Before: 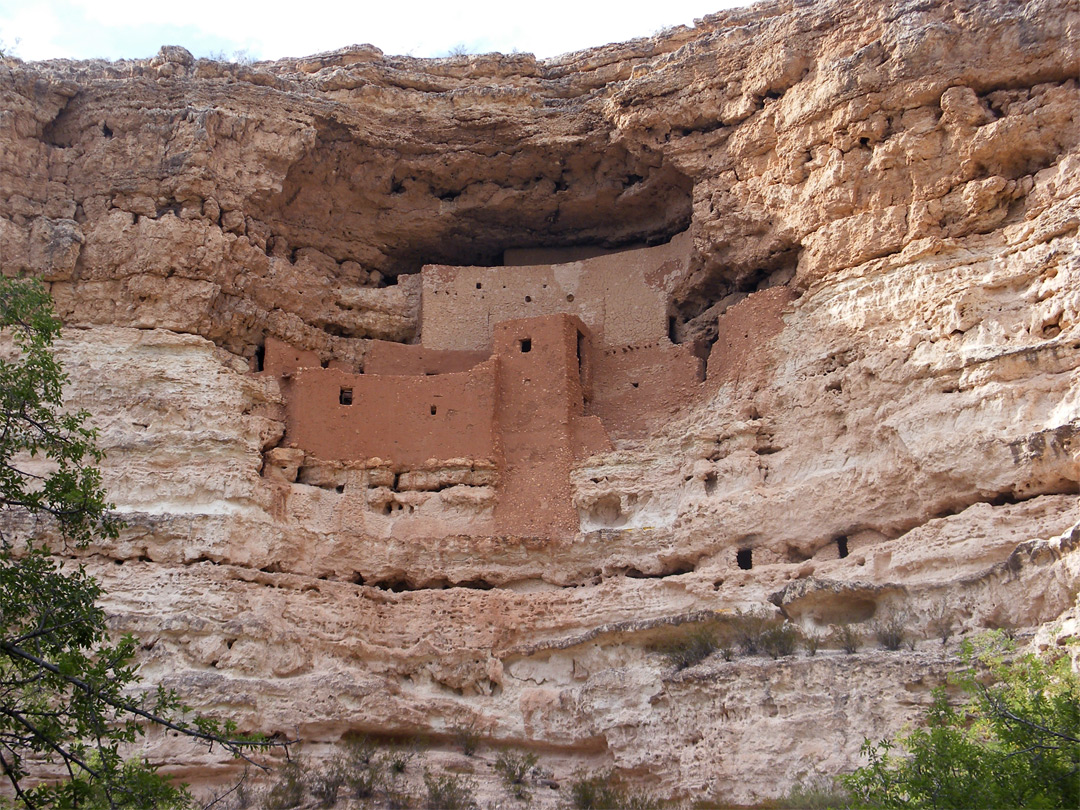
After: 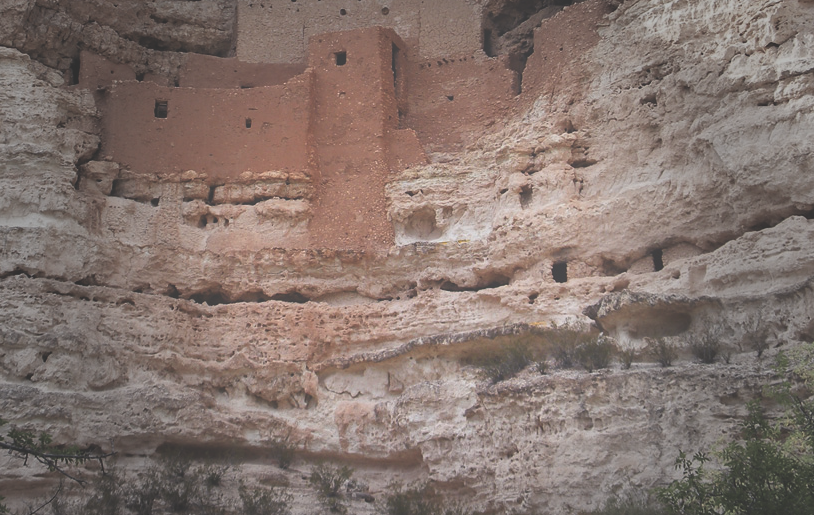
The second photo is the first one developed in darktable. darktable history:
vignetting: fall-off start 40.75%, fall-off radius 40.12%
exposure: black level correction -0.061, exposure -0.049 EV, compensate exposure bias true, compensate highlight preservation false
crop and rotate: left 17.282%, top 35.553%, right 7.319%, bottom 0.807%
